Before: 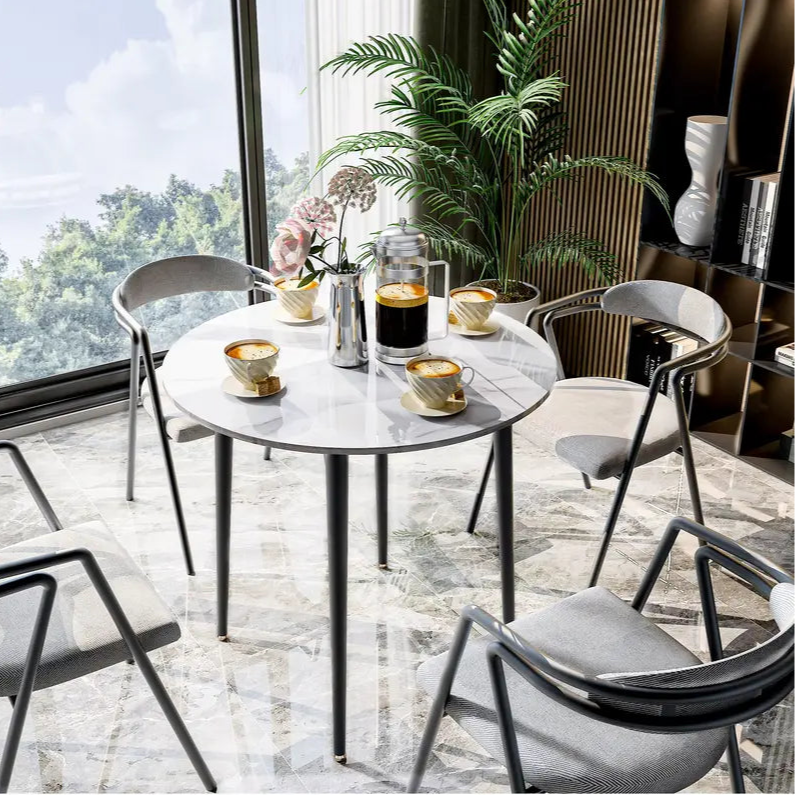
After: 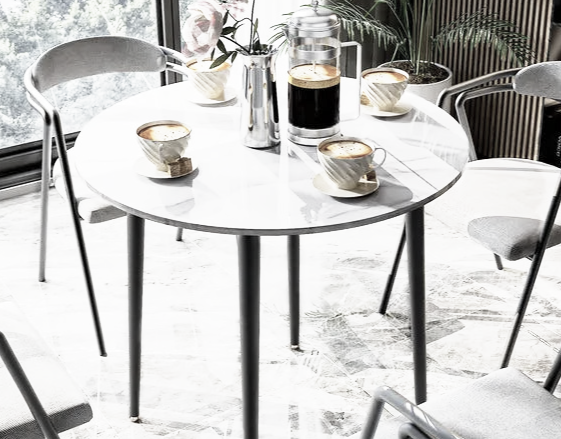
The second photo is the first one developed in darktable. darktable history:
crop: left 11.172%, top 27.548%, right 18.245%, bottom 17.137%
base curve: curves: ch0 [(0, 0) (0.557, 0.834) (1, 1)], preserve colors none
color zones: curves: ch1 [(0, -0.394) (0.143, -0.394) (0.286, -0.394) (0.429, -0.392) (0.571, -0.391) (0.714, -0.391) (0.857, -0.391) (1, -0.394)], mix -62.11%
